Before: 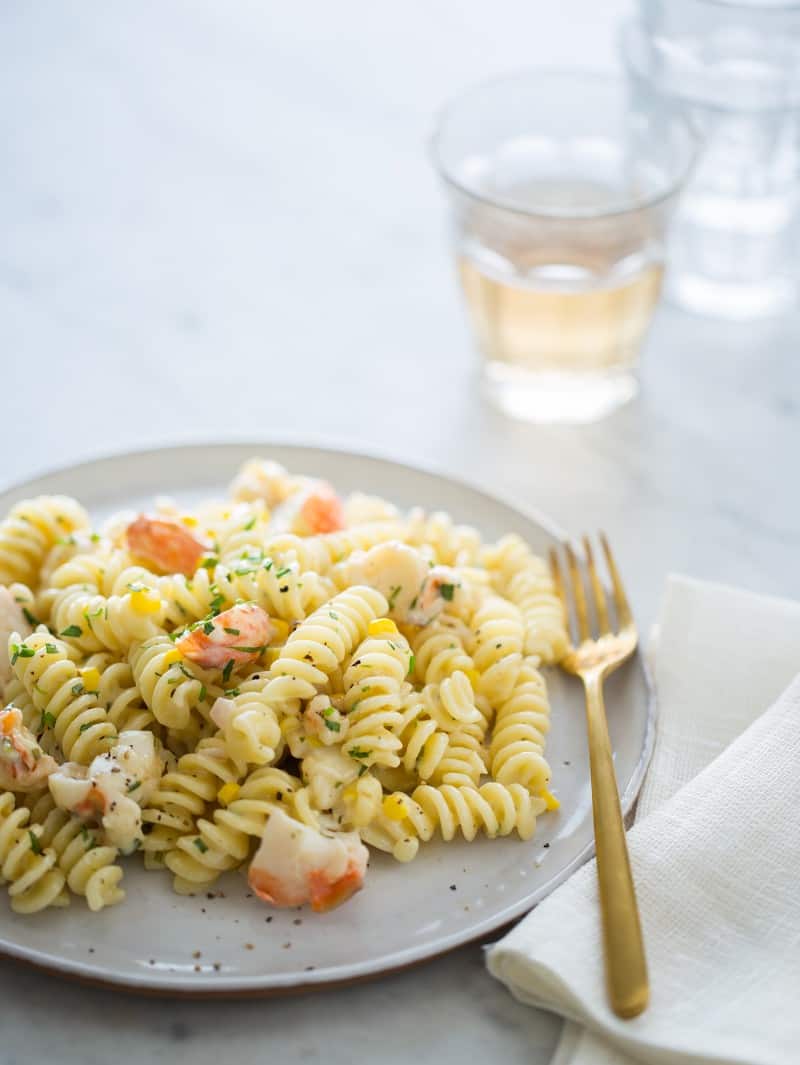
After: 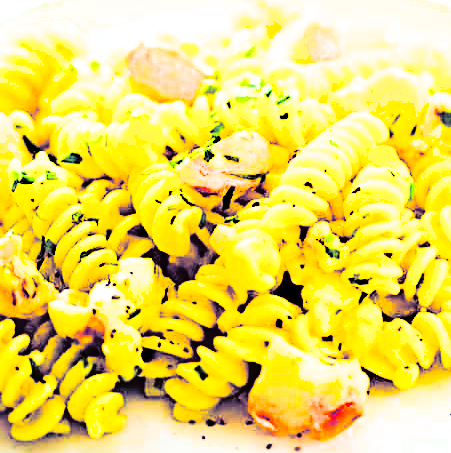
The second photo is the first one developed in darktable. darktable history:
shadows and highlights: shadows 32.83, highlights -47.7, soften with gaussian
tone equalizer: -8 EV 1 EV, -7 EV 1 EV, -6 EV 1 EV, -5 EV 1 EV, -4 EV 1 EV, -3 EV 0.75 EV, -2 EV 0.5 EV, -1 EV 0.25 EV
sharpen: radius 4
crop: top 44.483%, right 43.593%, bottom 12.892%
split-toning: shadows › hue 242.67°, shadows › saturation 0.733, highlights › hue 45.33°, highlights › saturation 0.667, balance -53.304, compress 21.15%
rgb curve: curves: ch0 [(0, 0) (0.21, 0.15) (0.24, 0.21) (0.5, 0.75) (0.75, 0.96) (0.89, 0.99) (1, 1)]; ch1 [(0, 0.02) (0.21, 0.13) (0.25, 0.2) (0.5, 0.67) (0.75, 0.9) (0.89, 0.97) (1, 1)]; ch2 [(0, 0.02) (0.21, 0.13) (0.25, 0.2) (0.5, 0.67) (0.75, 0.9) (0.89, 0.97) (1, 1)], compensate middle gray true
color balance rgb: linear chroma grading › global chroma 42%, perceptual saturation grading › global saturation 42%, perceptual brilliance grading › global brilliance 25%, global vibrance 33%
